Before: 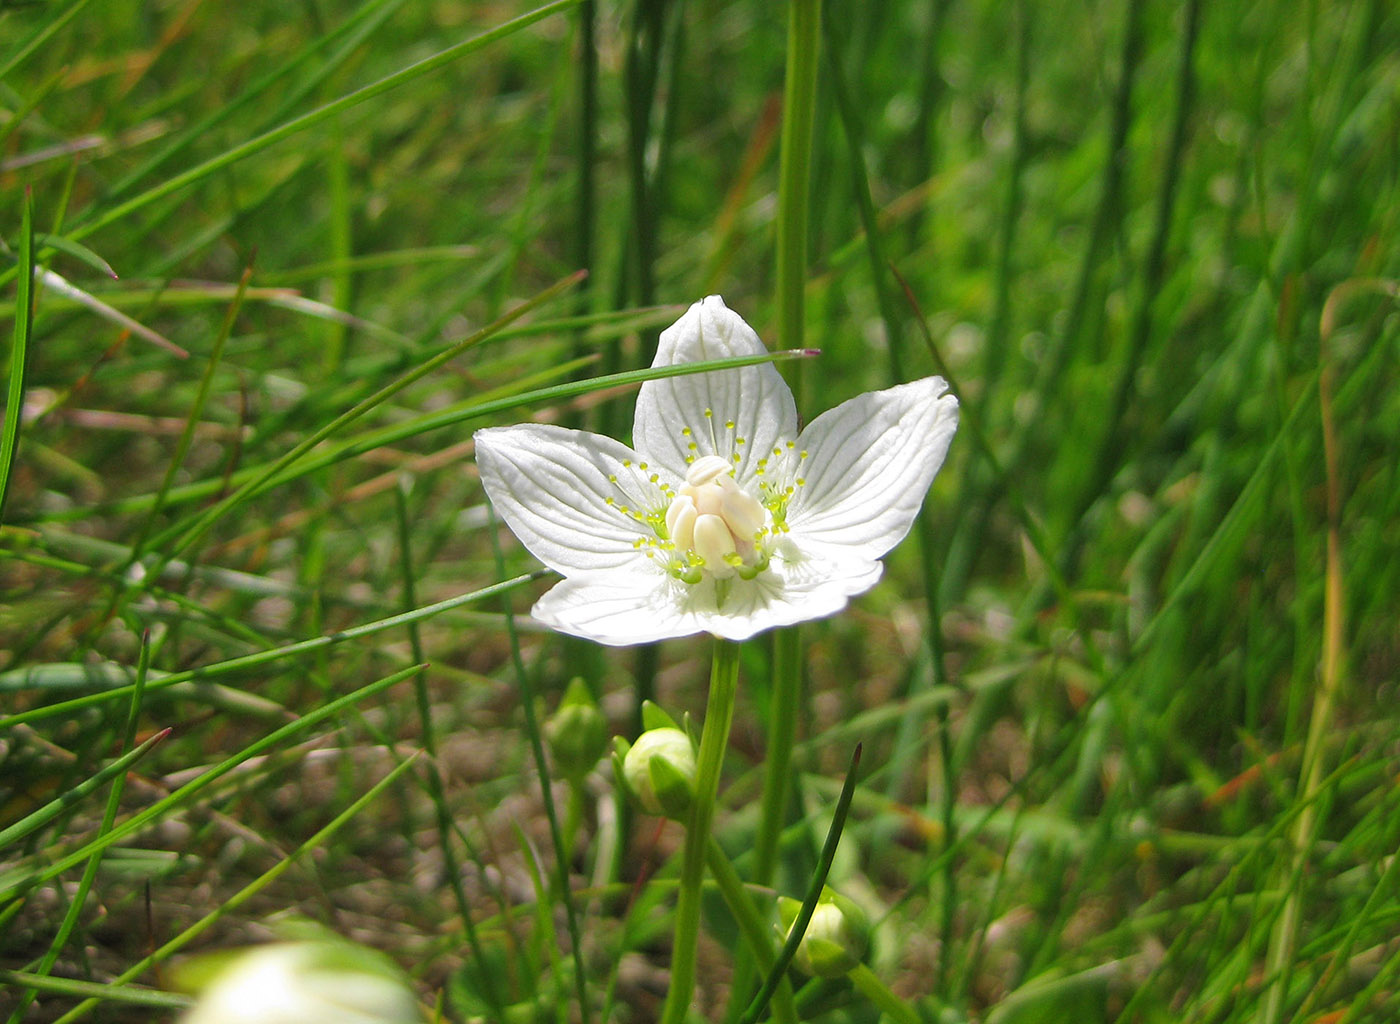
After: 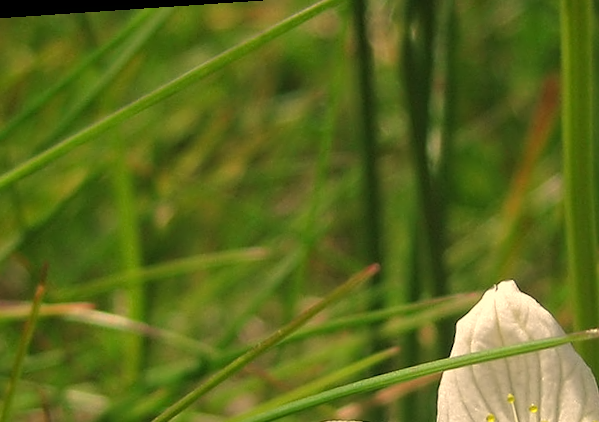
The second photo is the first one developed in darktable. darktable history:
crop: left 15.452%, top 5.459%, right 43.956%, bottom 56.62%
white balance: red 1.138, green 0.996, blue 0.812
contrast equalizer: y [[0.5 ×4, 0.524, 0.59], [0.5 ×6], [0.5 ×6], [0, 0, 0, 0.01, 0.045, 0.012], [0, 0, 0, 0.044, 0.195, 0.131]]
rotate and perspective: rotation -4.2°, shear 0.006, automatic cropping off
